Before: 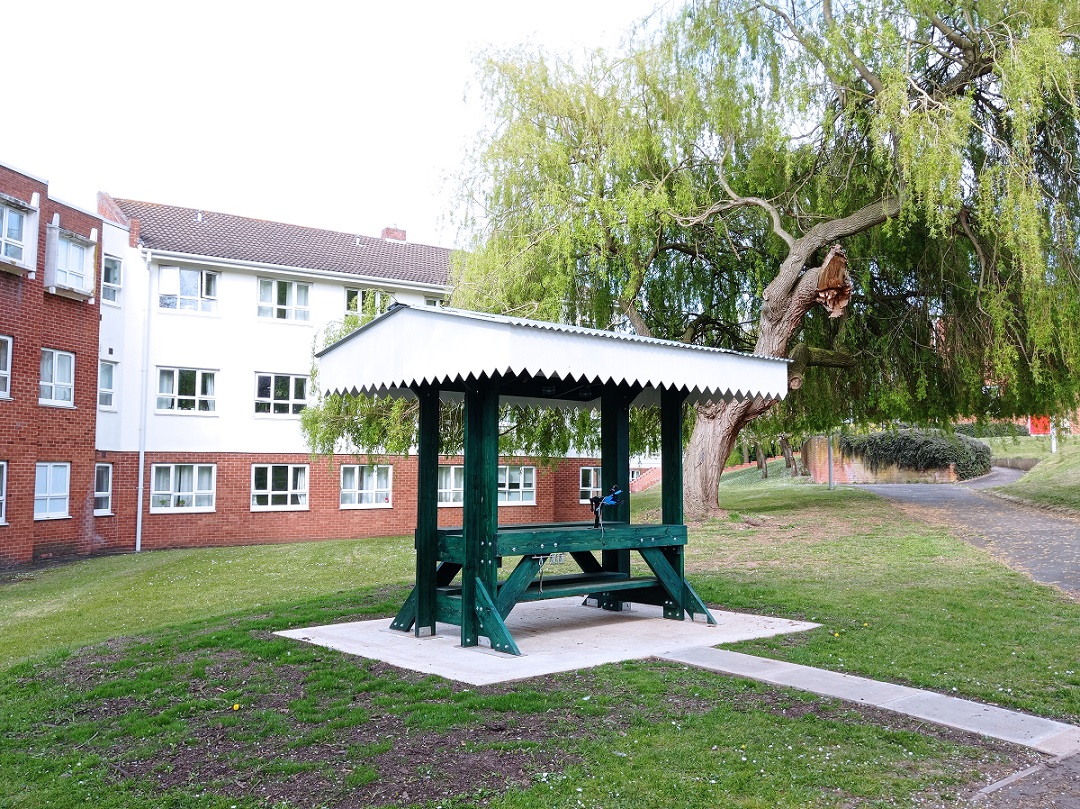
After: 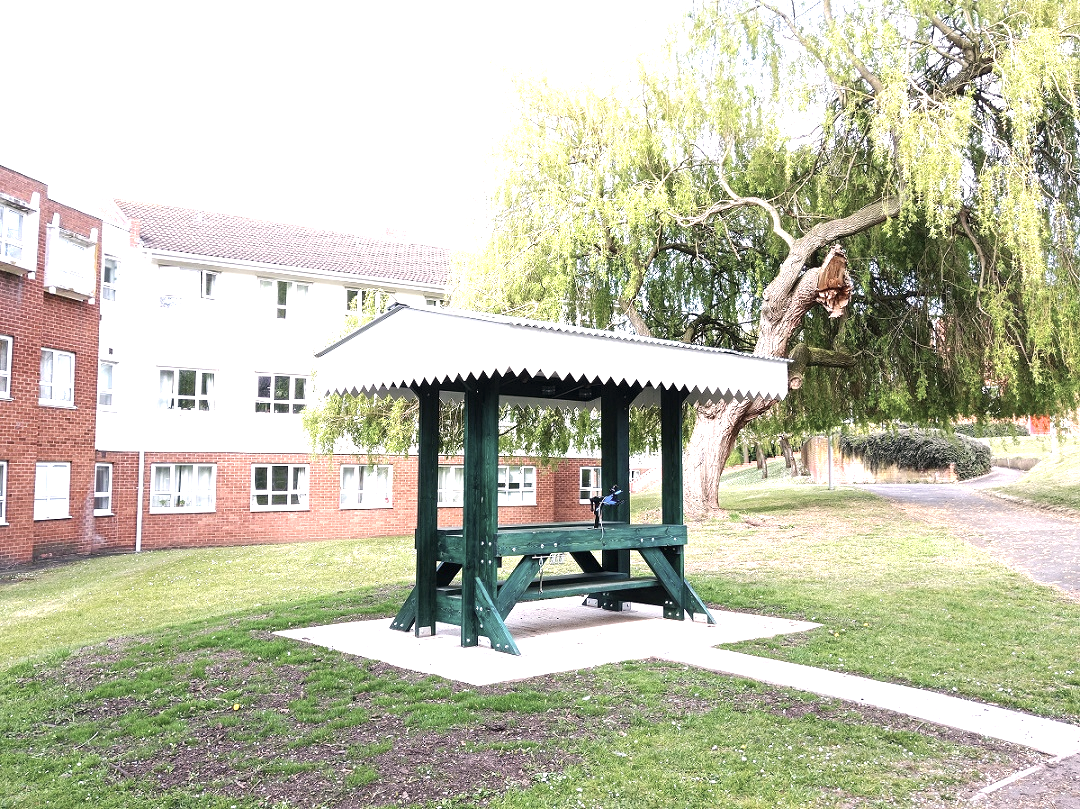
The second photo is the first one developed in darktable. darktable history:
color correction: highlights a* 5.59, highlights b* 5.24, saturation 0.68
exposure: black level correction 0, exposure 1.2 EV, compensate exposure bias true, compensate highlight preservation false
